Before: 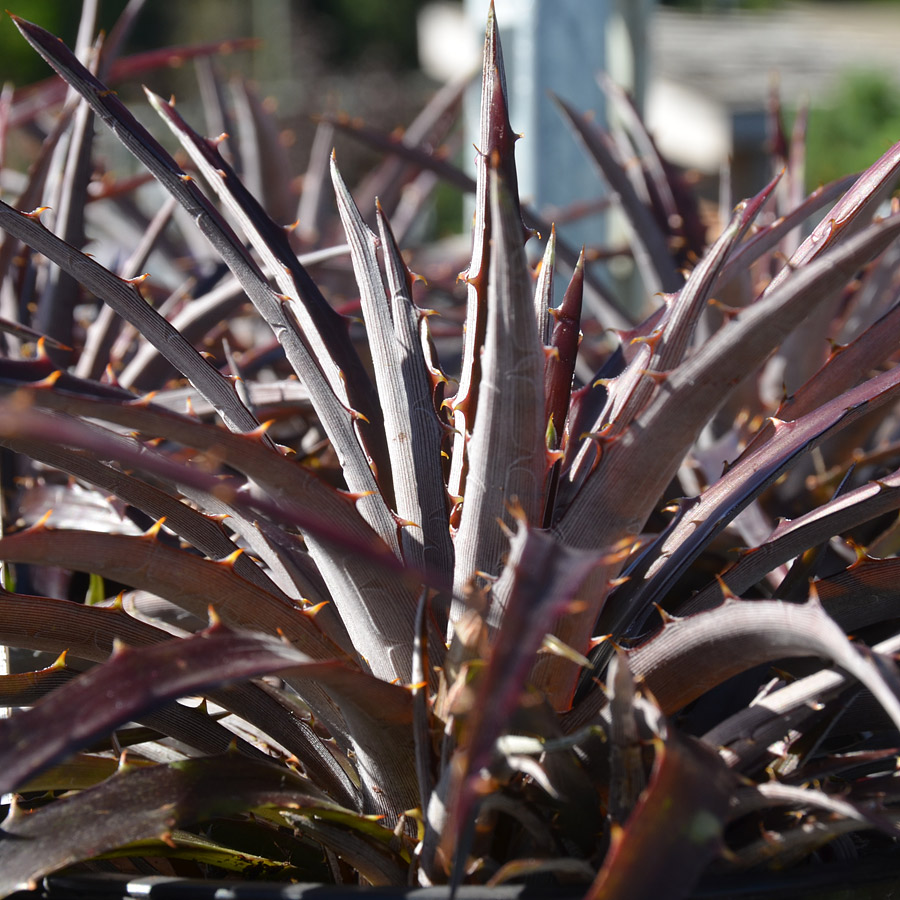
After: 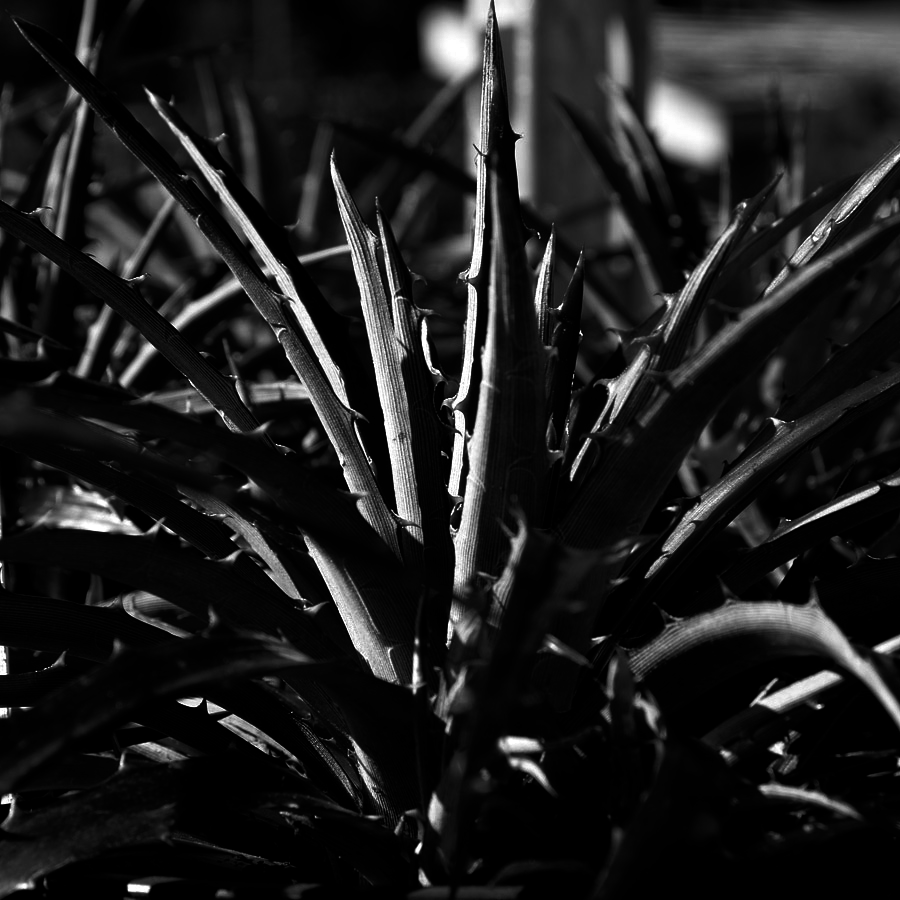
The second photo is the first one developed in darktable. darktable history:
contrast brightness saturation: contrast 0.02, brightness -1, saturation -1
tone equalizer: on, module defaults
